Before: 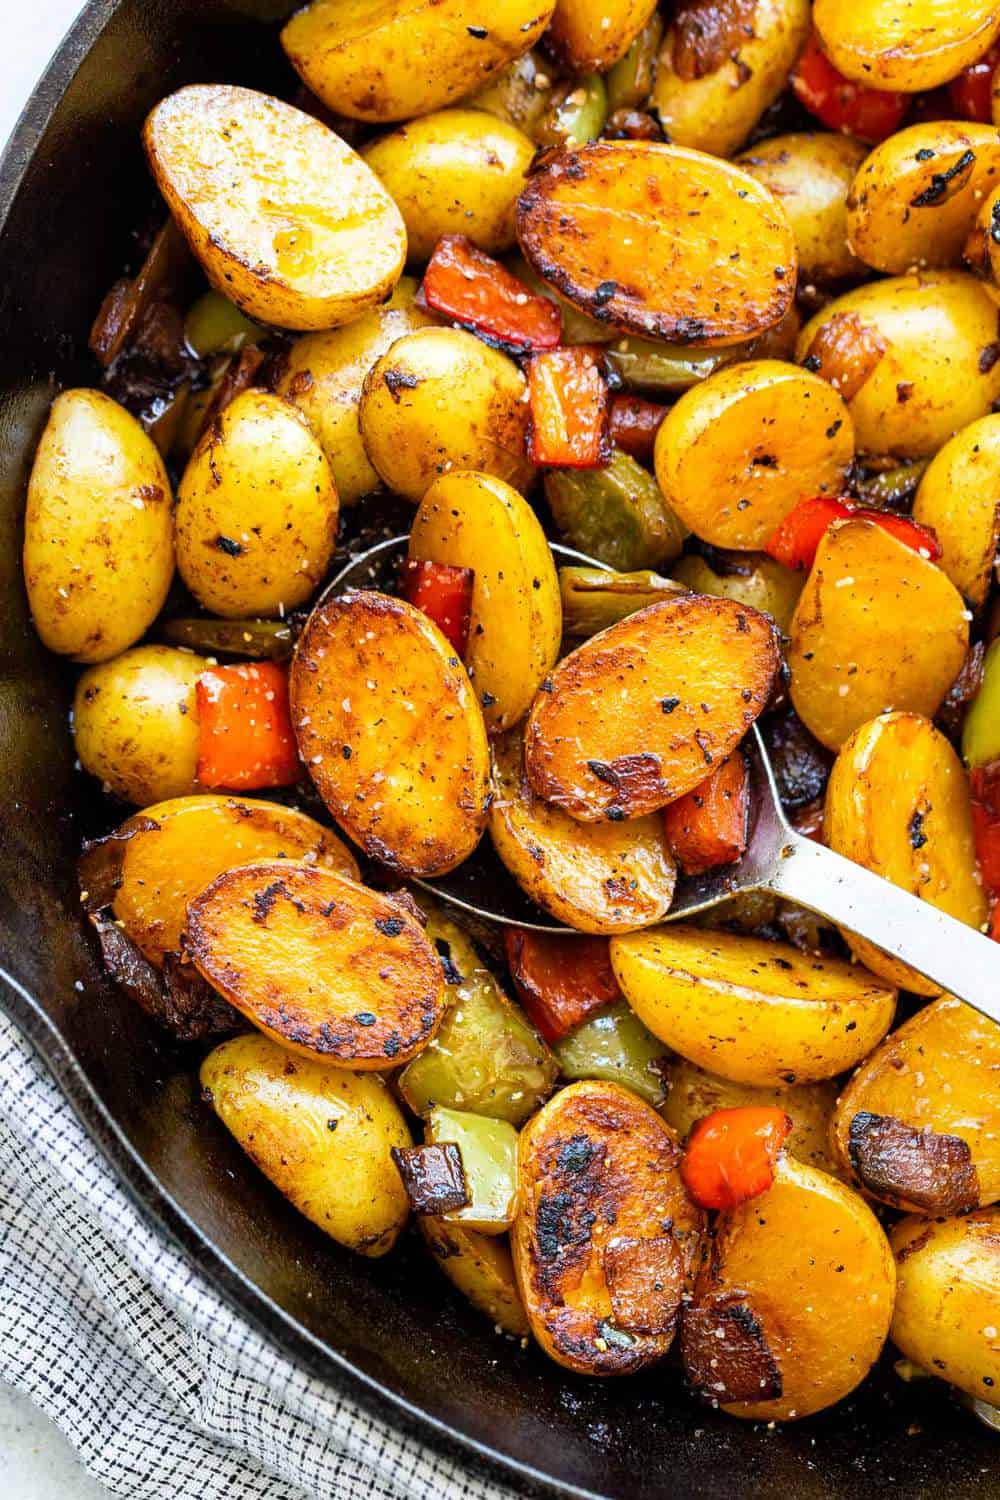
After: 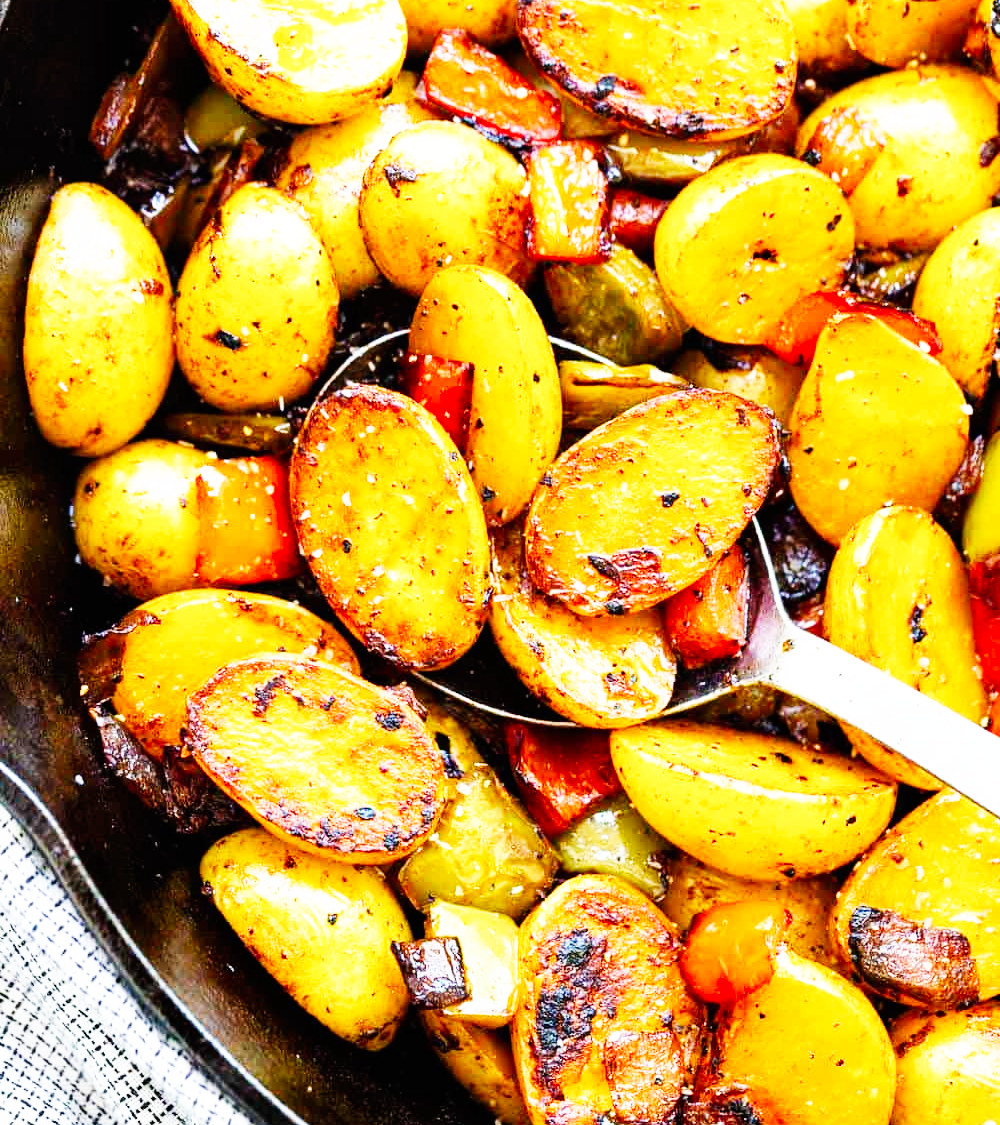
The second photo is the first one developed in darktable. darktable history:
base curve: curves: ch0 [(0, 0) (0.007, 0.004) (0.027, 0.03) (0.046, 0.07) (0.207, 0.54) (0.442, 0.872) (0.673, 0.972) (1, 1)], preserve colors none
crop: top 13.77%, bottom 11.212%
